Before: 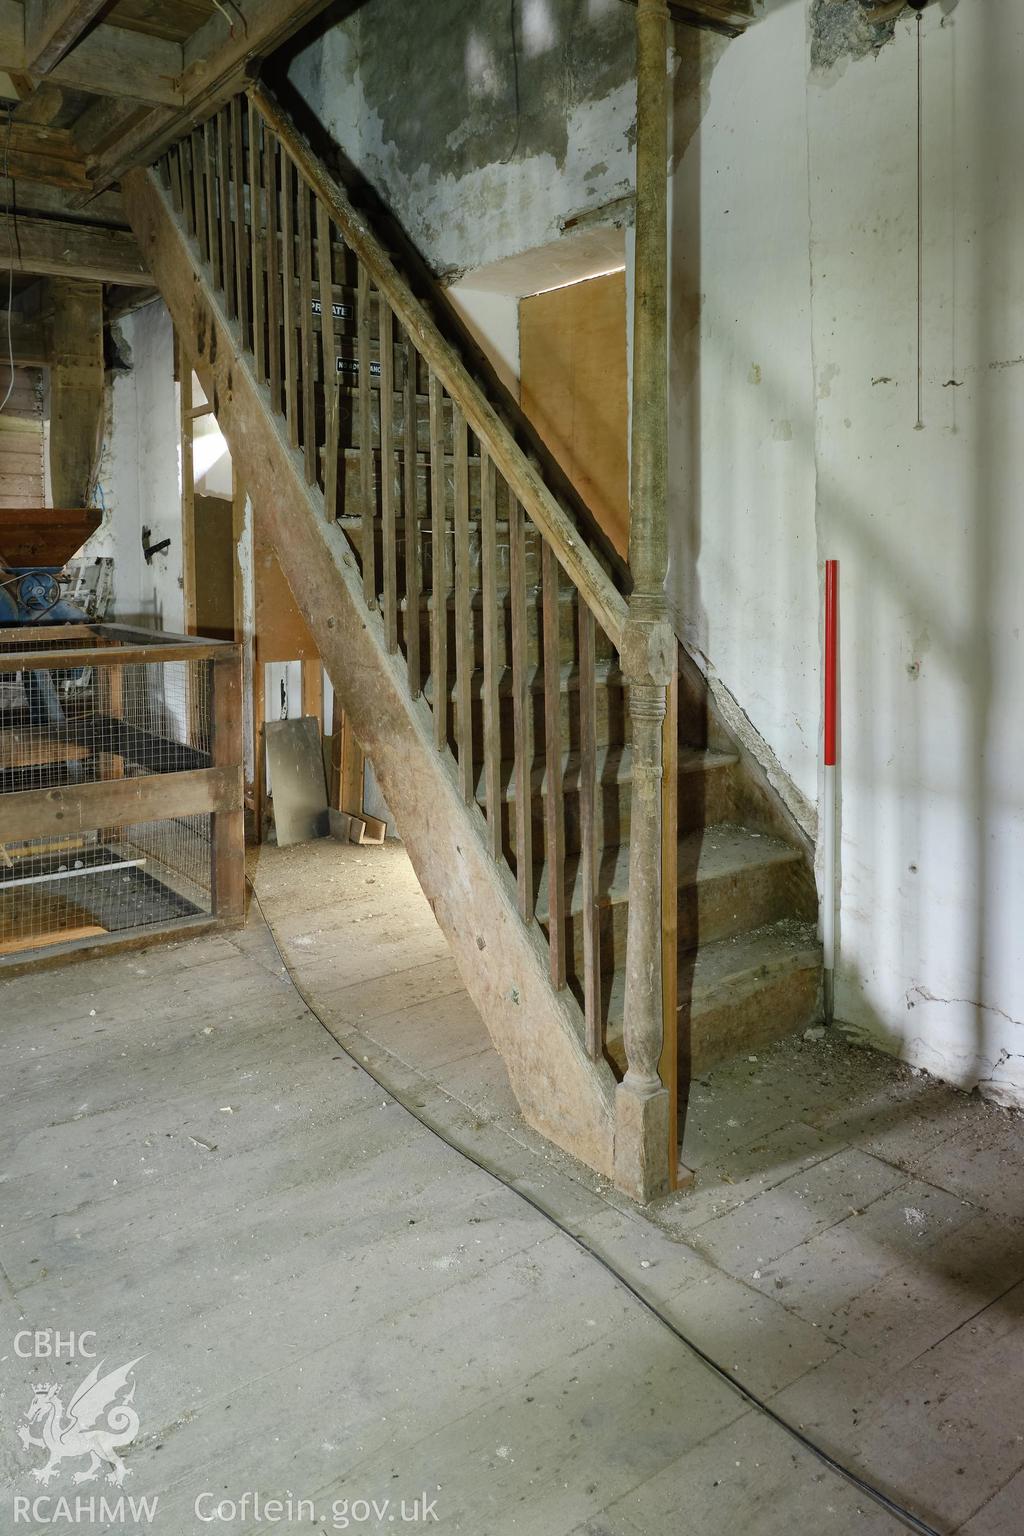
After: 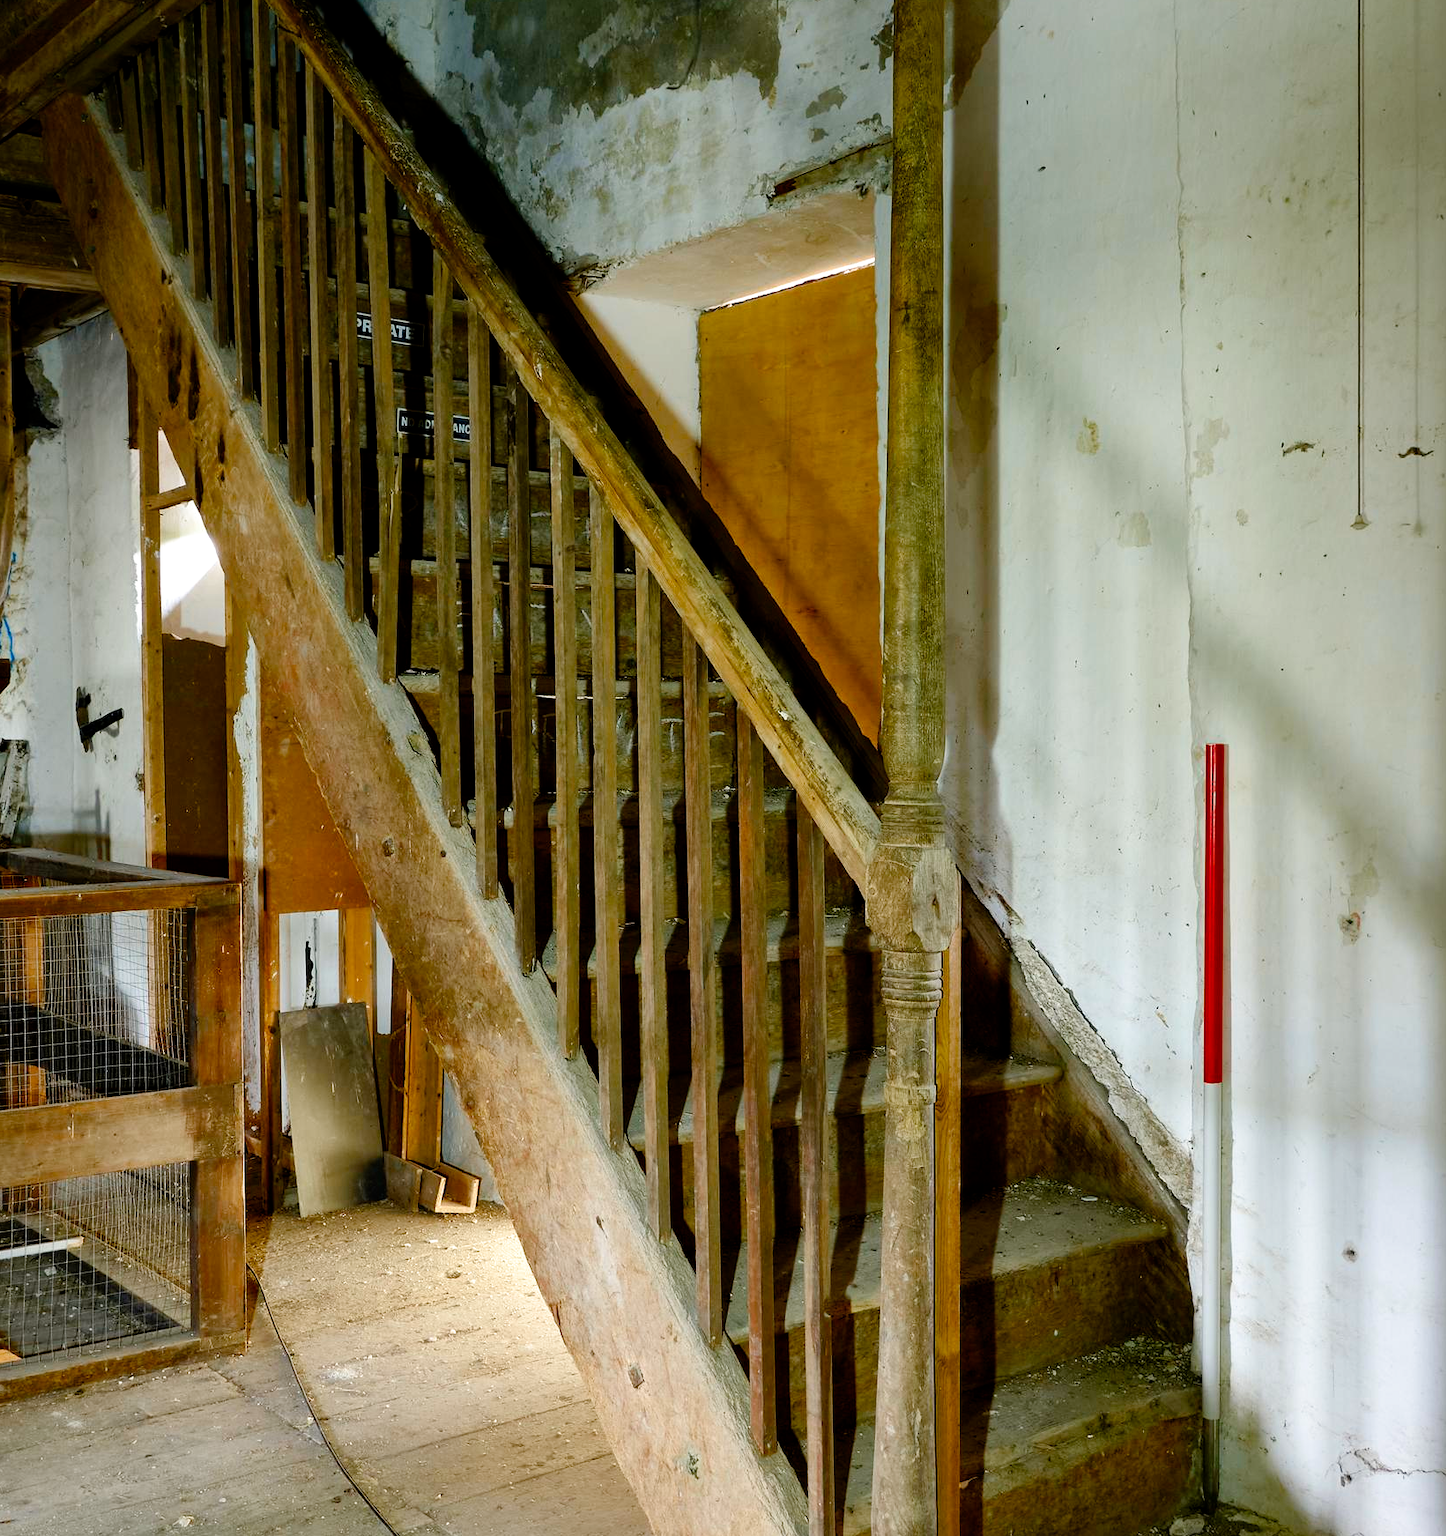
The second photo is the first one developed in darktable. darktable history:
filmic rgb: black relative exposure -8.72 EV, white relative exposure 2.72 EV, threshold 3.01 EV, target black luminance 0%, hardness 6.25, latitude 76.74%, contrast 1.326, shadows ↔ highlights balance -0.323%, add noise in highlights 0.002, preserve chrominance no, color science v3 (2019), use custom middle-gray values true, contrast in highlights soft, enable highlight reconstruction true
crop and rotate: left 9.425%, top 7.163%, right 5.067%, bottom 32.302%
color balance rgb: global offset › hue 168.5°, perceptual saturation grading › global saturation 20%, perceptual saturation grading › highlights -24.87%, perceptual saturation grading › shadows 49.277%, global vibrance 20%
